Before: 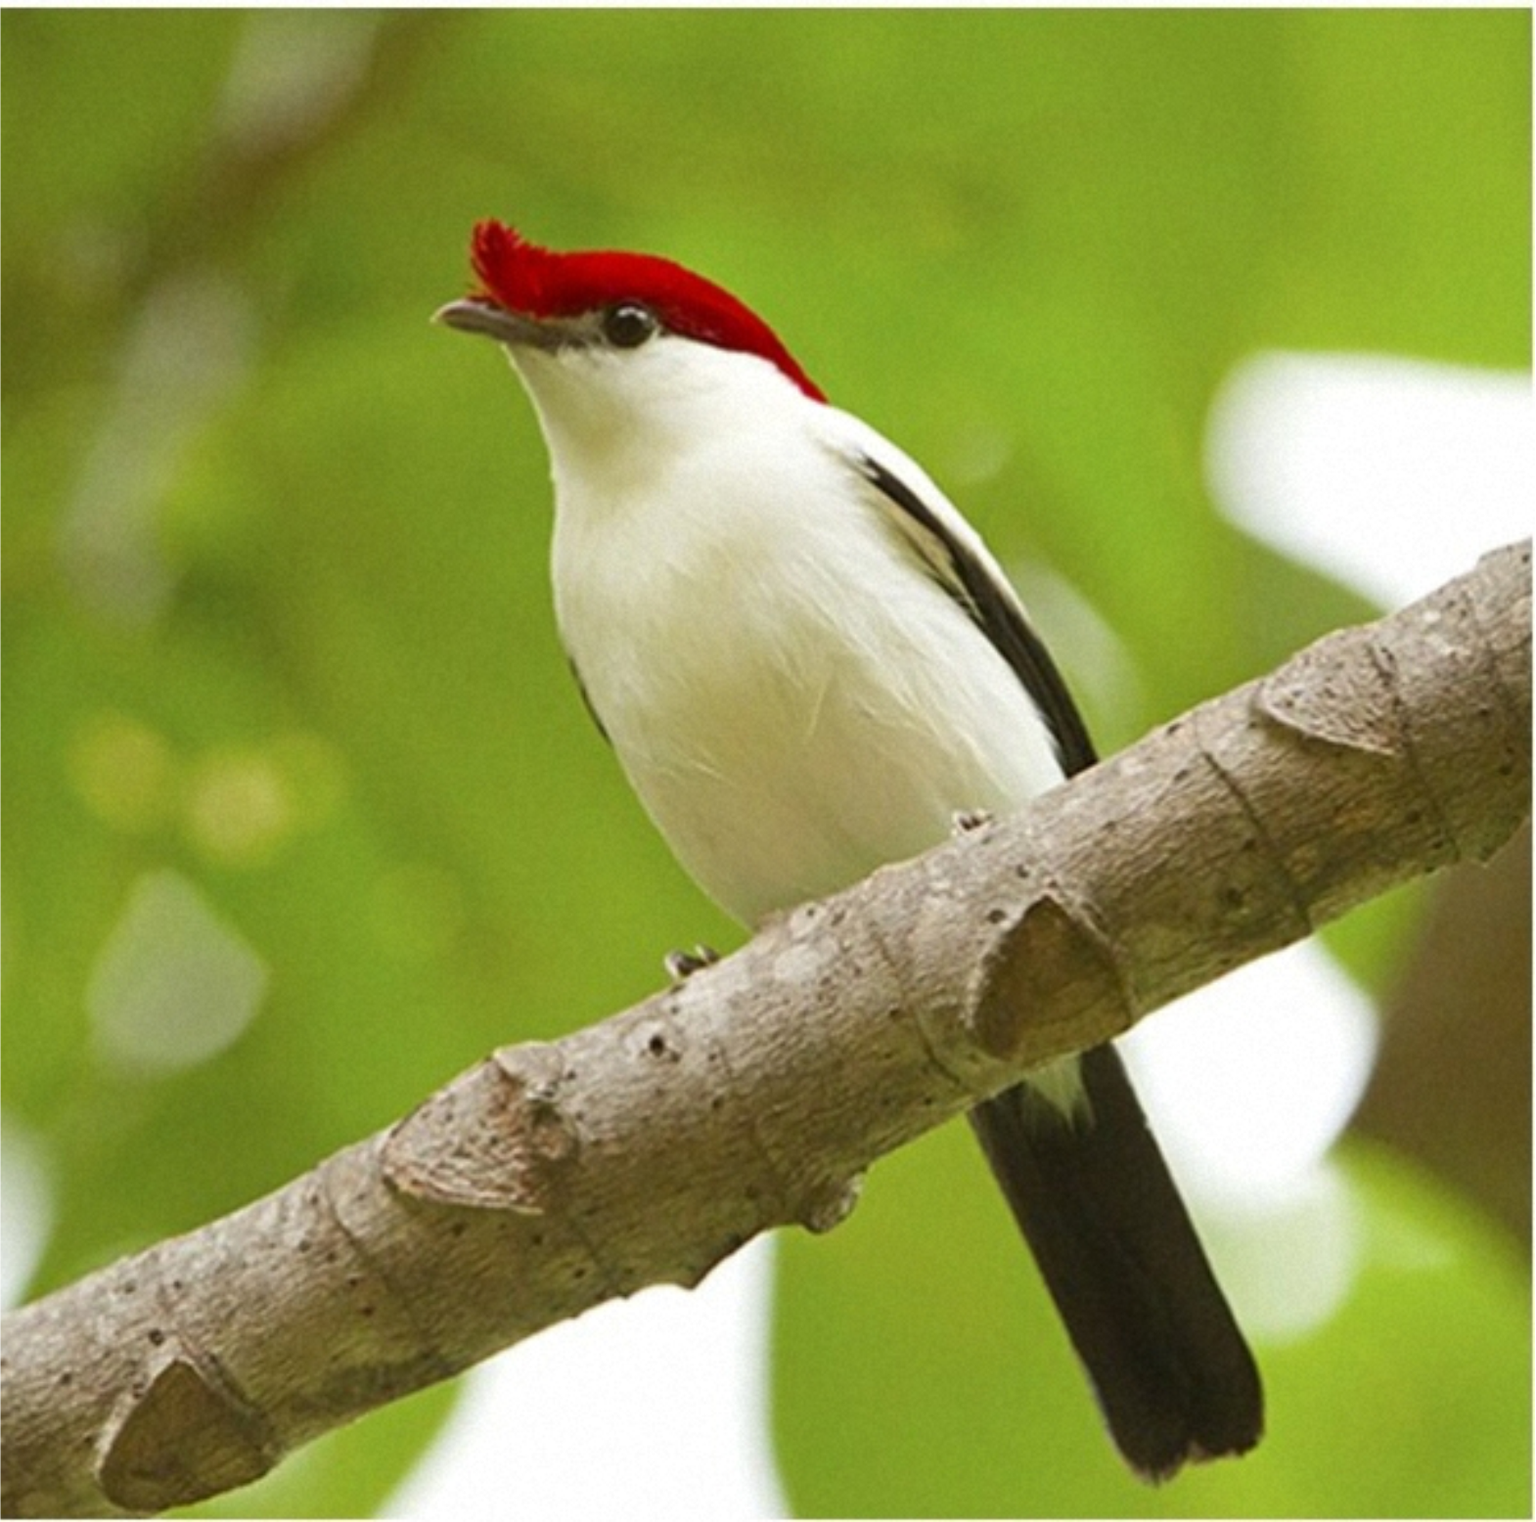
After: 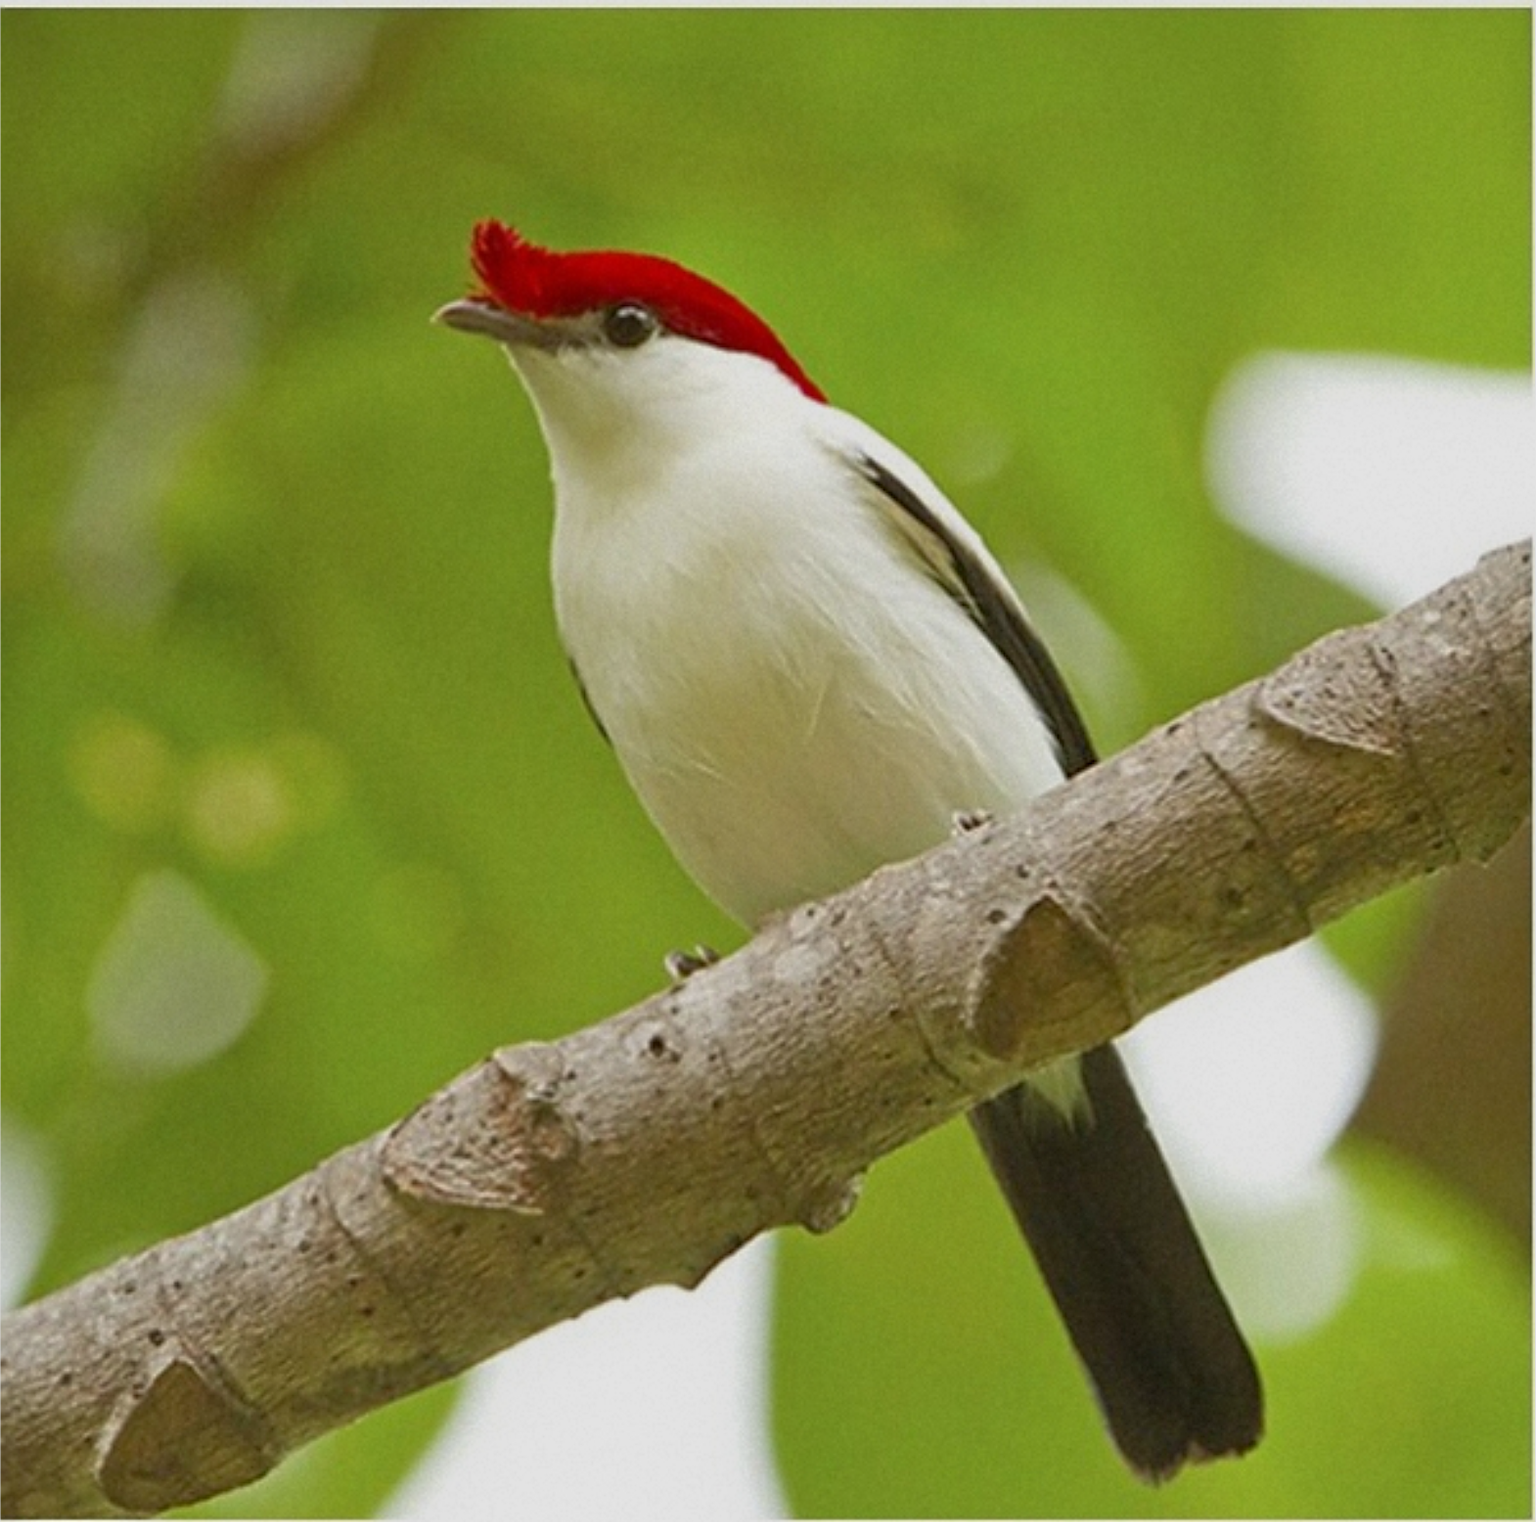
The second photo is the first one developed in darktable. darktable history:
tone equalizer: -8 EV 0.236 EV, -7 EV 0.399 EV, -6 EV 0.384 EV, -5 EV 0.263 EV, -3 EV -0.253 EV, -2 EV -0.418 EV, -1 EV -0.415 EV, +0 EV -0.229 EV, smoothing diameter 2.14%, edges refinement/feathering 23.62, mask exposure compensation -1.57 EV, filter diffusion 5
sharpen: on, module defaults
